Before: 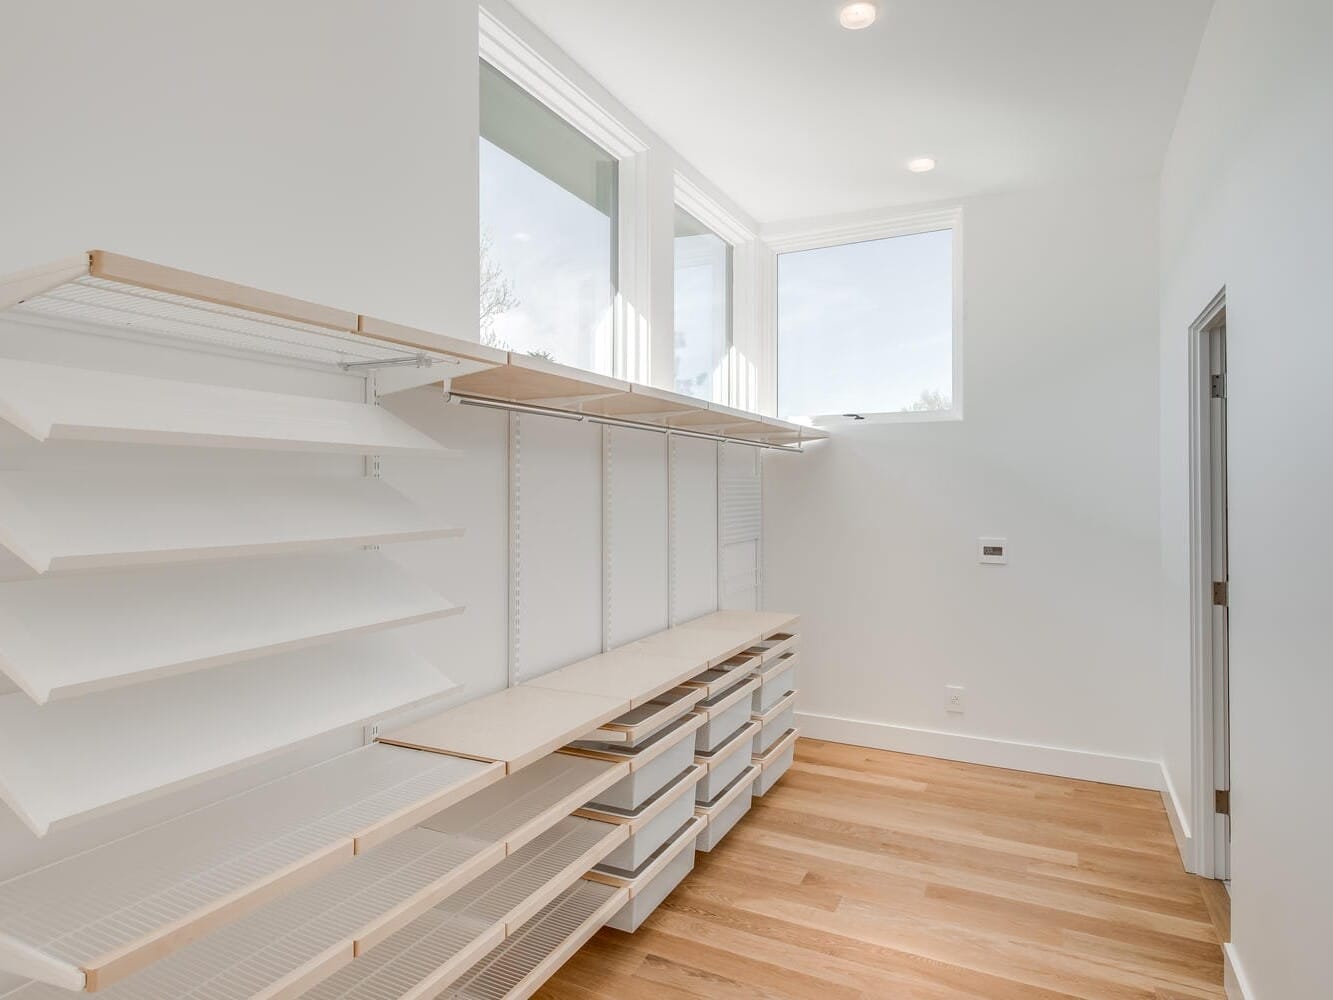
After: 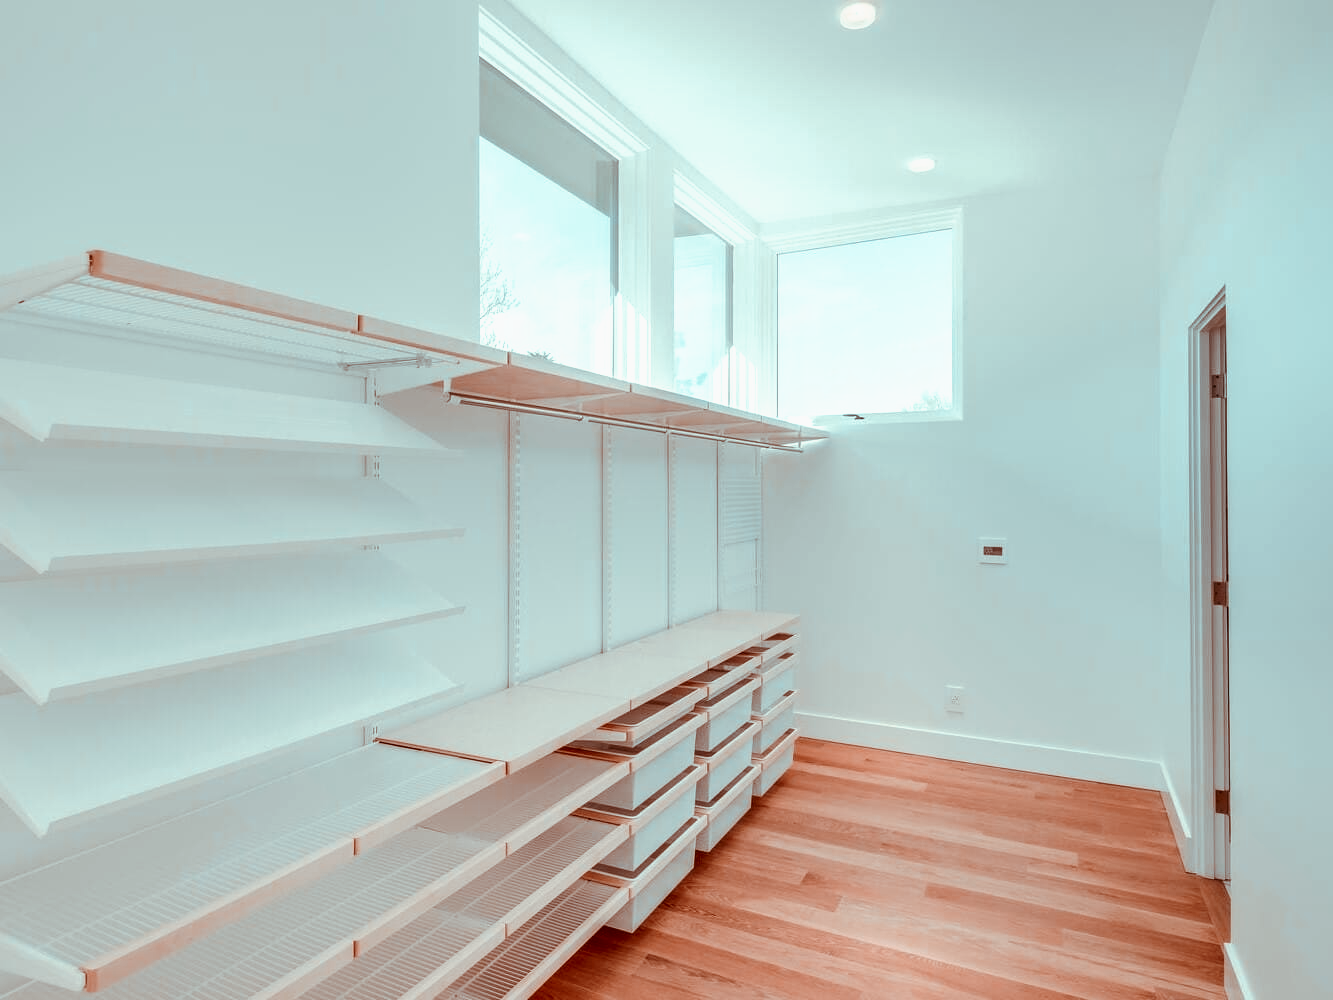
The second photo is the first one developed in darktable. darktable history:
color look up table: target L [88.49, 79.26, 51.05, 49.45, 36.75, 29.3, 198.45, 94.07, 90.31, 61.87, 58.48, 80.62, 58.1, 54.33, 65.05, 67, 49.98, 51.67, 61.17, 52.15, 40.13, 30.87, 86.01, 80.38, 80.6, 74.87, 62.99, 62.47, 64.13, 68.32, 47.29, 53.52, 29.02, 31.21, 42.72, 20.32, 17.75, 13.89, 11.03, 81.61, 81.69, 81.43, 81.51, 81.03, 81.98, 68.23, 70.05, 59.27, 53.12], target a [-10.64, -12, 25.37, -5.419, 5.263, 16.55, 0, -0.001, -11.44, 46.72, 45.97, -7.932, 53.97, 50.91, 13.31, -7.727, 54.36, 47.67, 24.18, 40.83, 46.53, 26.56, -10.65, -11.29, -11.16, -10.95, -19.77, 13.6, -10.75, -24.87, 5.751, -14.64, 10.41, 11.44, -1.246, 12.18, 12.78, 10.46, 10.25, -12.41, -18.03, -14.23, -14.15, -15.87, -16.8, -30.42, -32.38, -25.64, -20.71], target b [-0.969, -3.298, 46.72, 20.58, 28.07, 28.29, 0.001, 0.004, -0.523, 63.07, 61.06, -2.597, 57.26, 59.5, 10.59, -3.621, 57.43, 36.17, 3.747, 27.2, 40.19, 25.25, -1.749, -3.17, -3.144, -4.411, -22.86, -6.799, -24.37, -37.23, 3.764, -38, 6.459, -5.315, -34.59, 8.562, 7.814, 5.878, 6.761, -3.591, -6.223, -4.572, -4.558, -4.998, -7.13, -9.422, -26.01, -26.85, -21.44], num patches 49
tone curve: curves: ch0 [(0, 0) (0.003, 0.002) (0.011, 0.01) (0.025, 0.022) (0.044, 0.039) (0.069, 0.061) (0.1, 0.088) (0.136, 0.126) (0.177, 0.167) (0.224, 0.211) (0.277, 0.27) (0.335, 0.335) (0.399, 0.407) (0.468, 0.485) (0.543, 0.569) (0.623, 0.659) (0.709, 0.756) (0.801, 0.851) (0.898, 0.961) (1, 1)], preserve colors none
